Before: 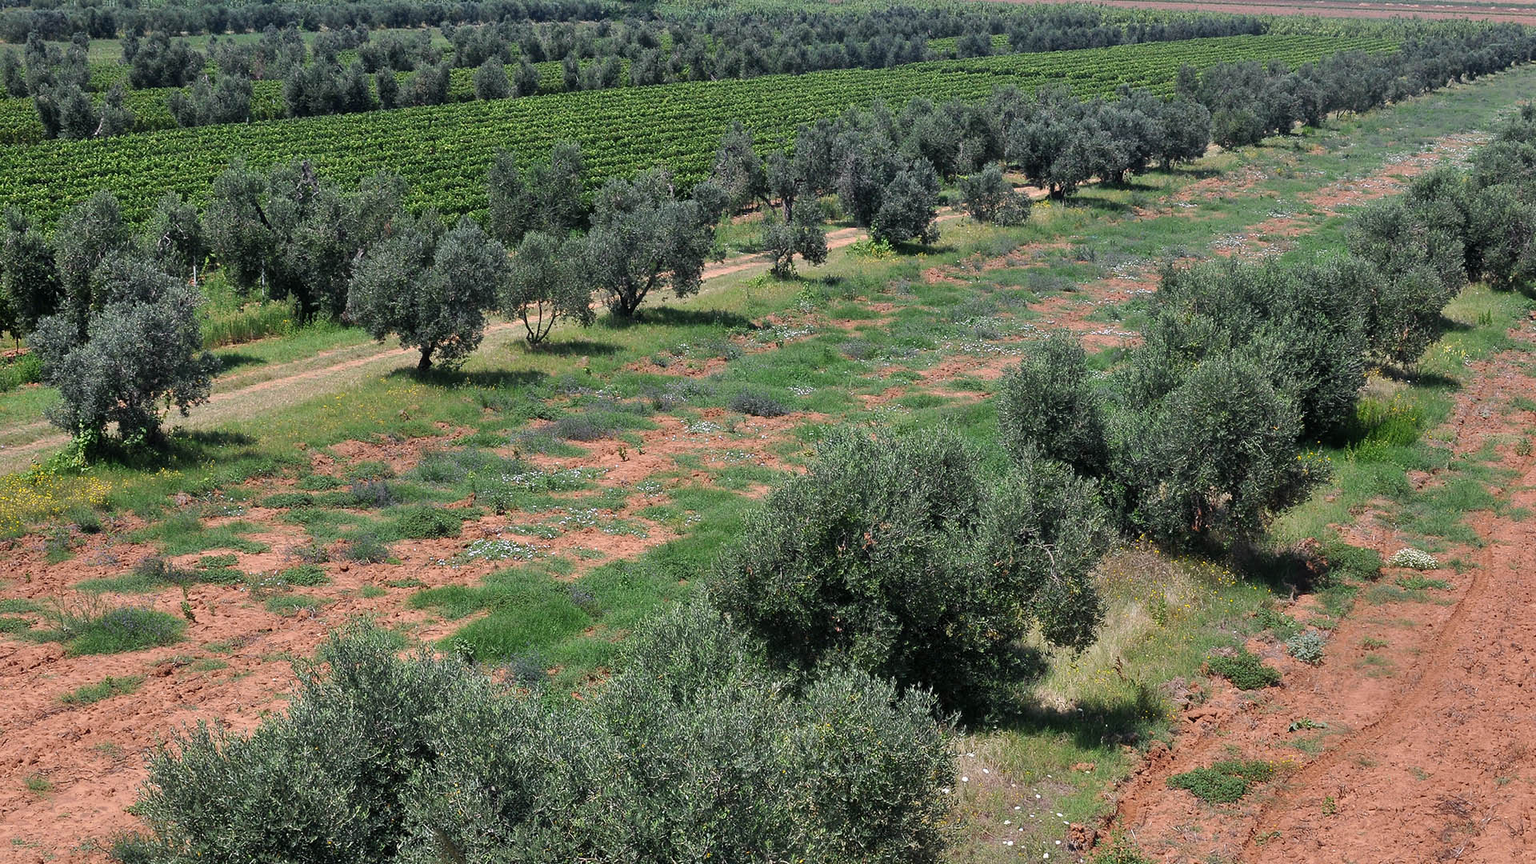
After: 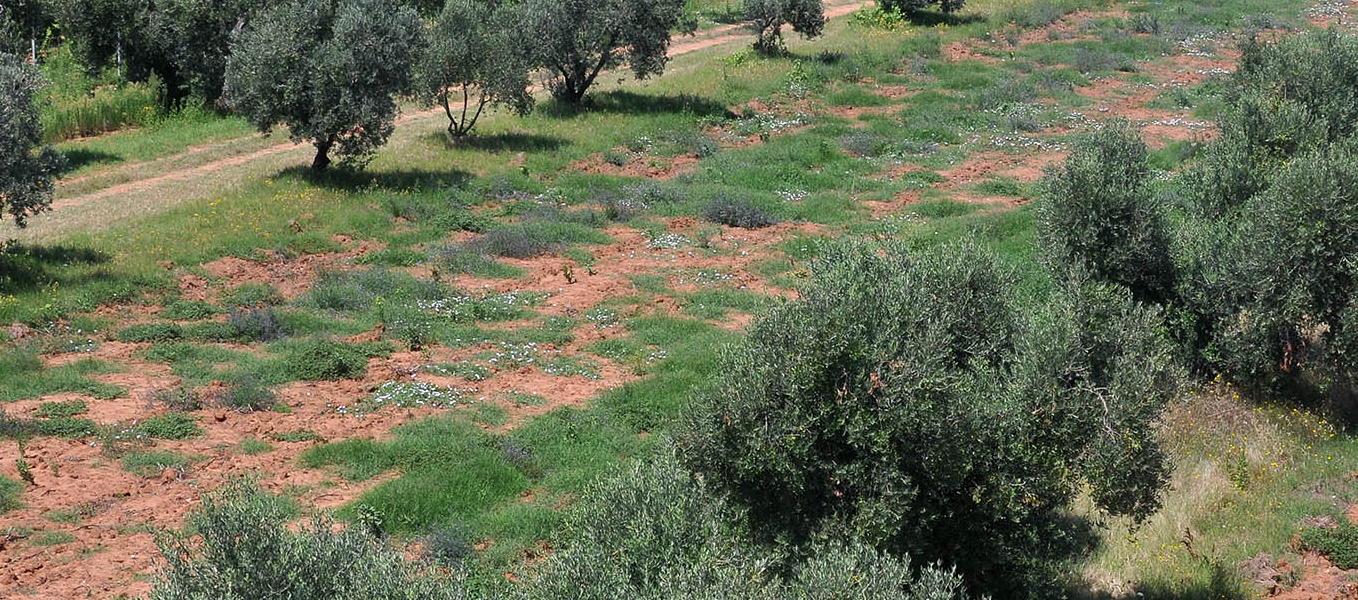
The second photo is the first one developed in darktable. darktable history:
crop: left 10.965%, top 27.134%, right 18.277%, bottom 17.218%
